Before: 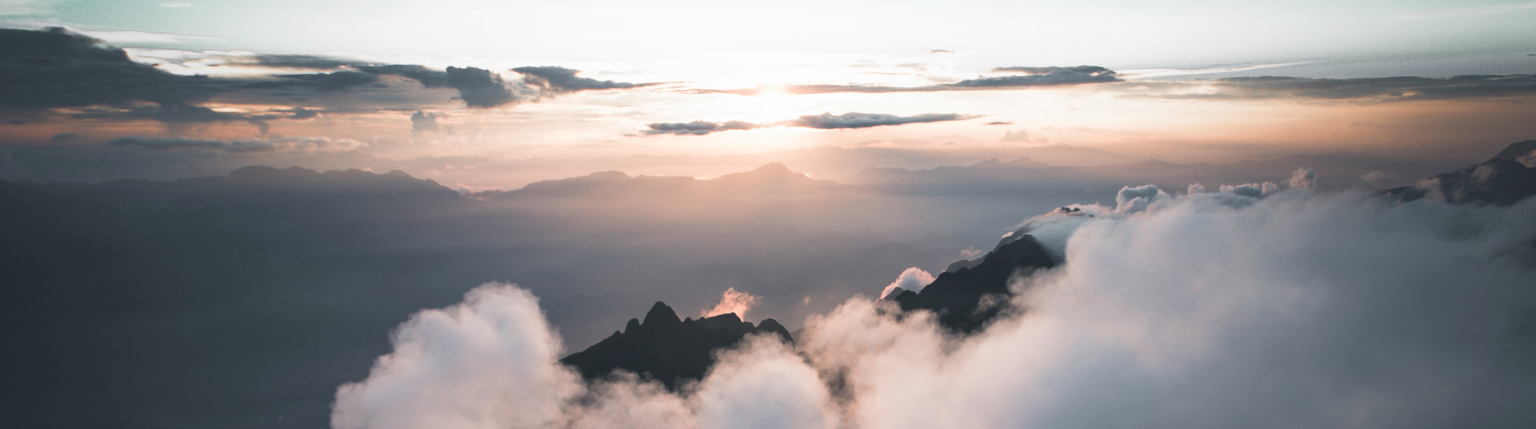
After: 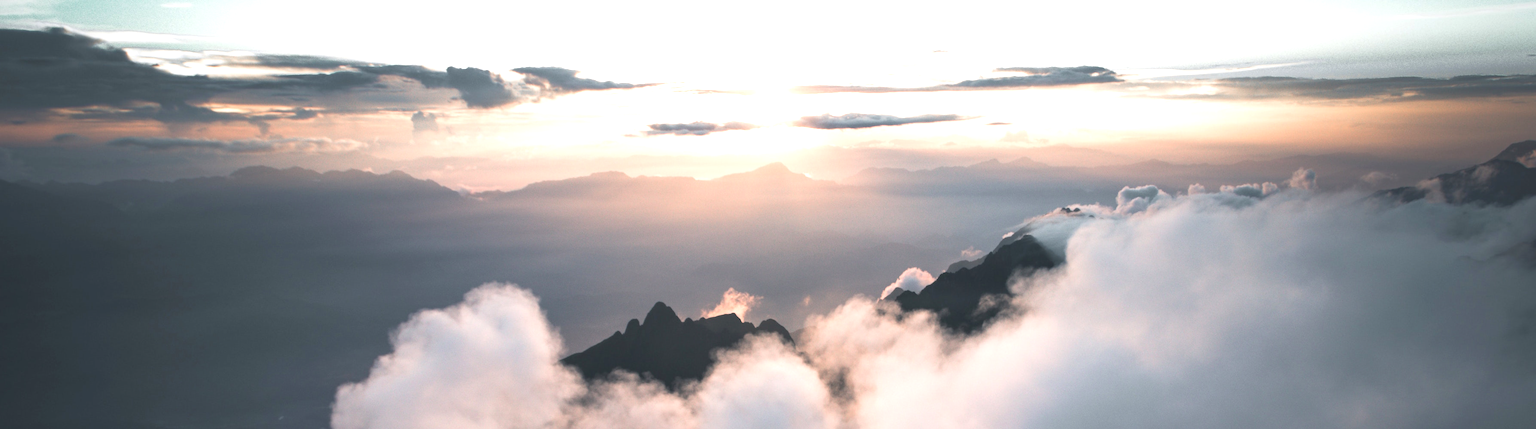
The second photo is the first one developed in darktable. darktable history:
exposure: exposure 0.561 EV, compensate highlight preservation false
